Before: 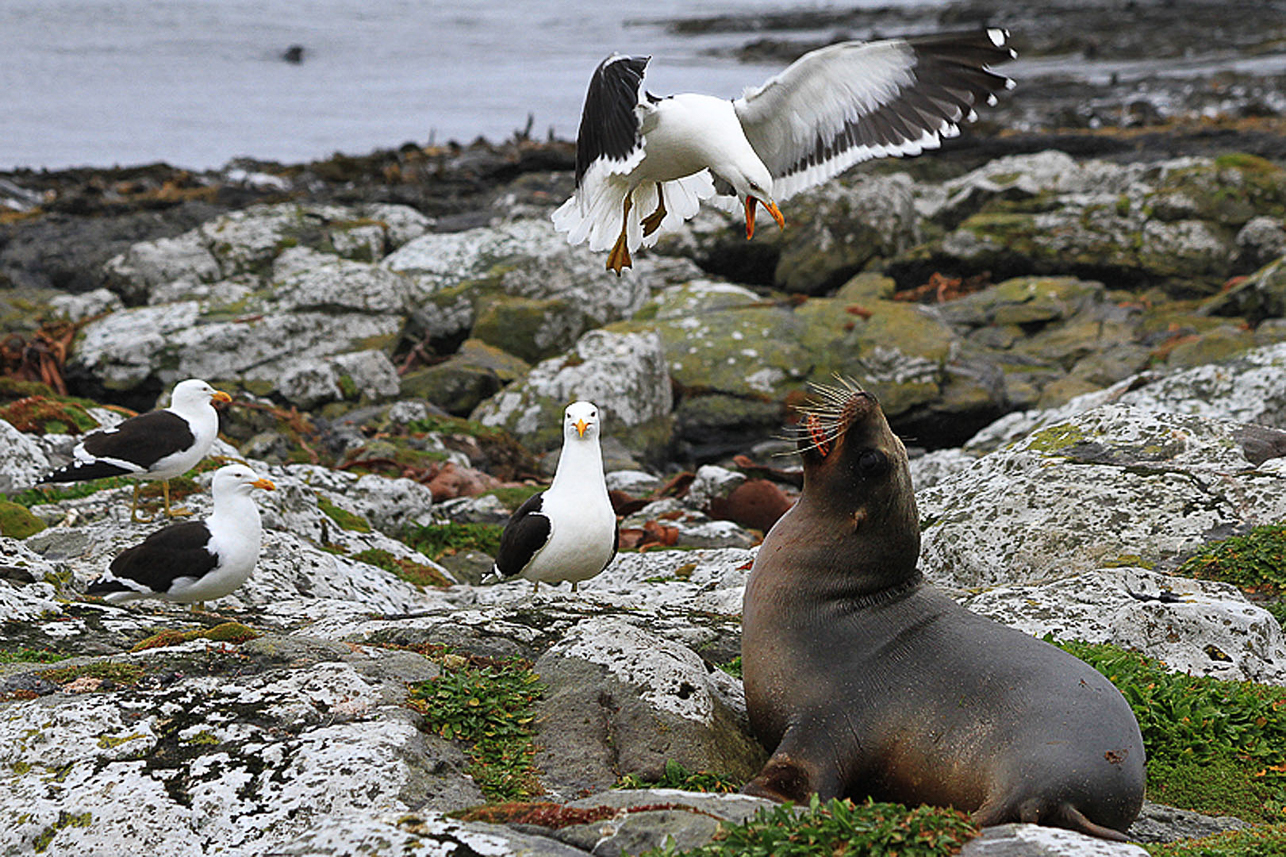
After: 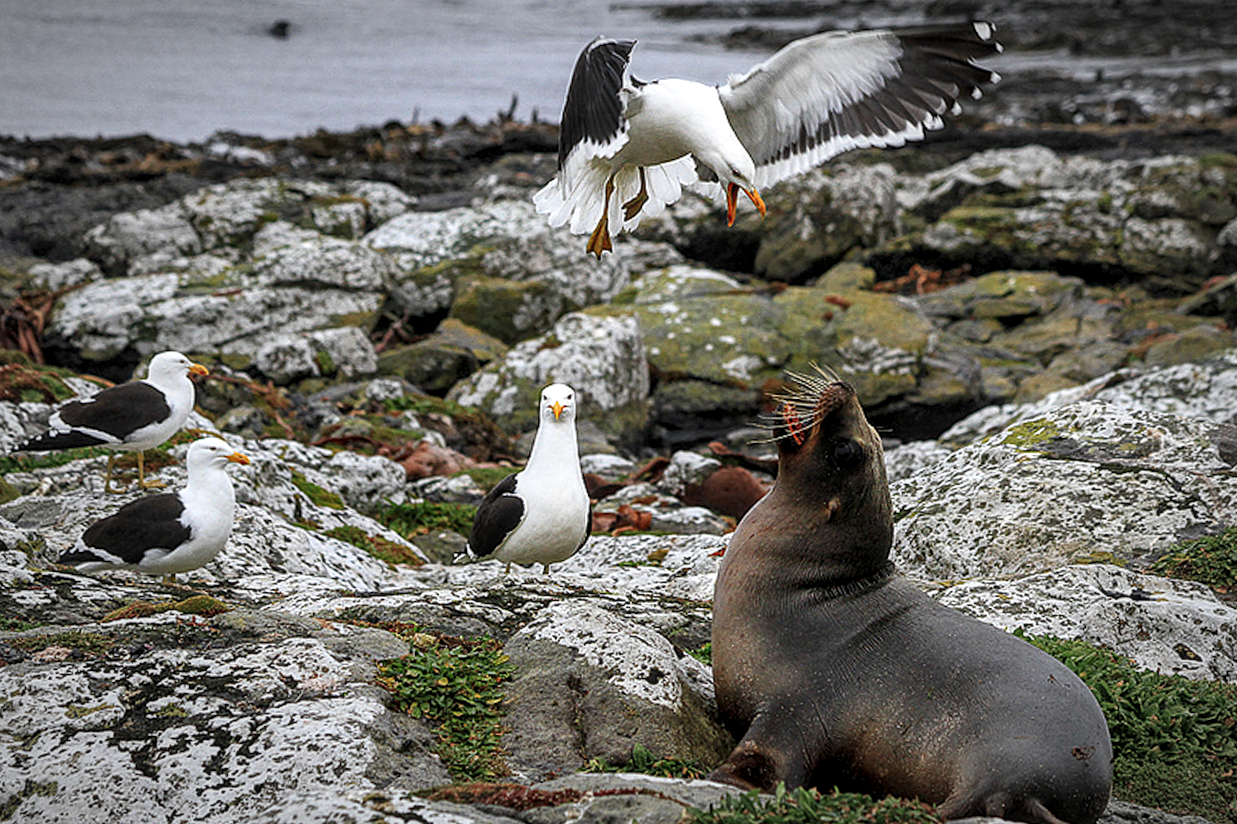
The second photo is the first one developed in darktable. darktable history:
vignetting: fall-off start 67.85%, fall-off radius 68.08%, automatic ratio true, unbound false
local contrast: highlights 63%, detail 143%, midtone range 0.432
crop and rotate: angle -1.51°
